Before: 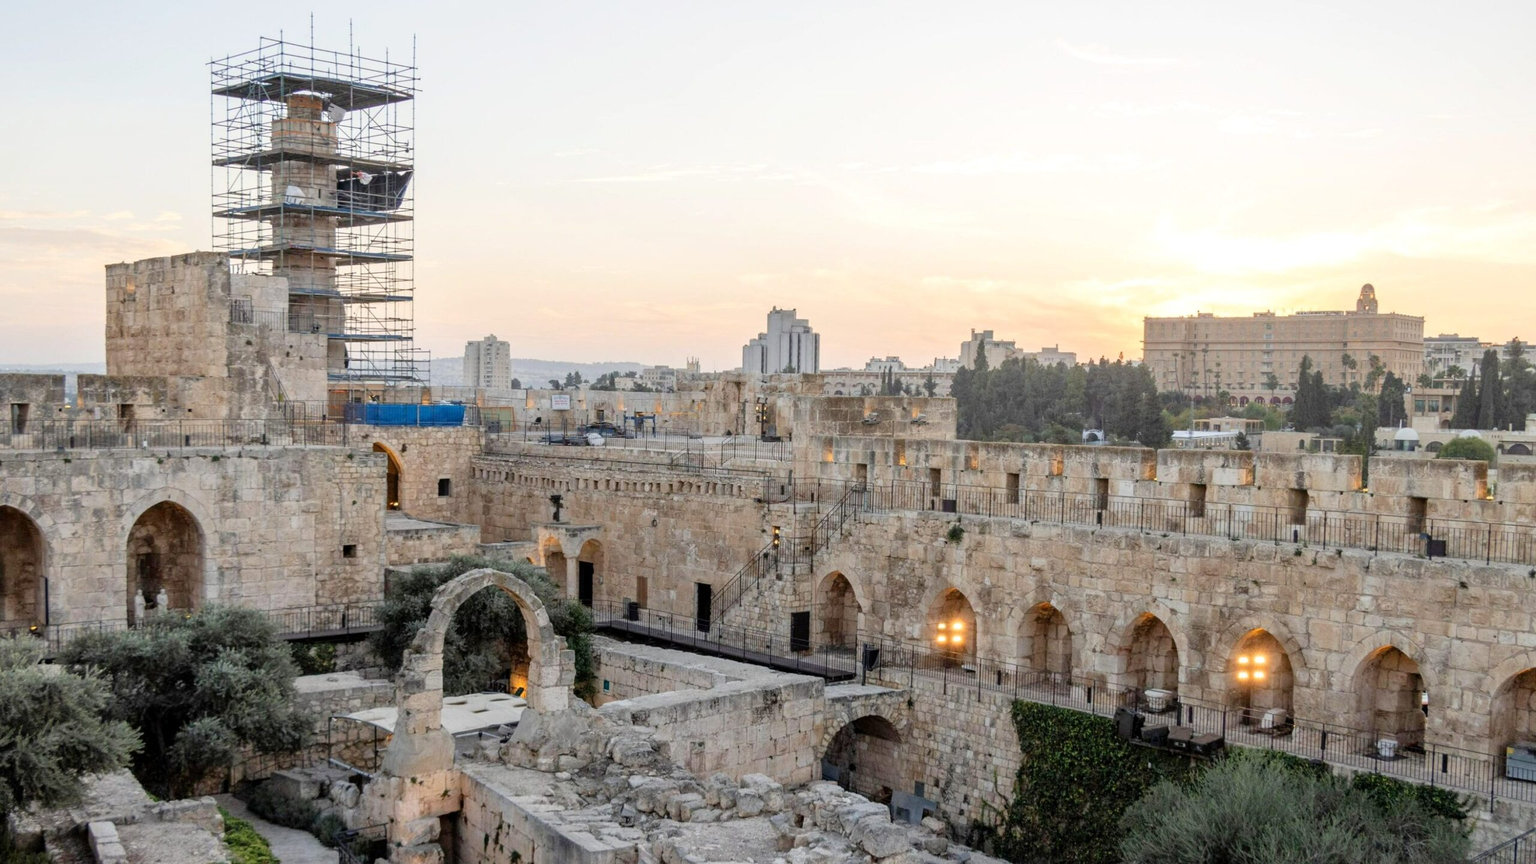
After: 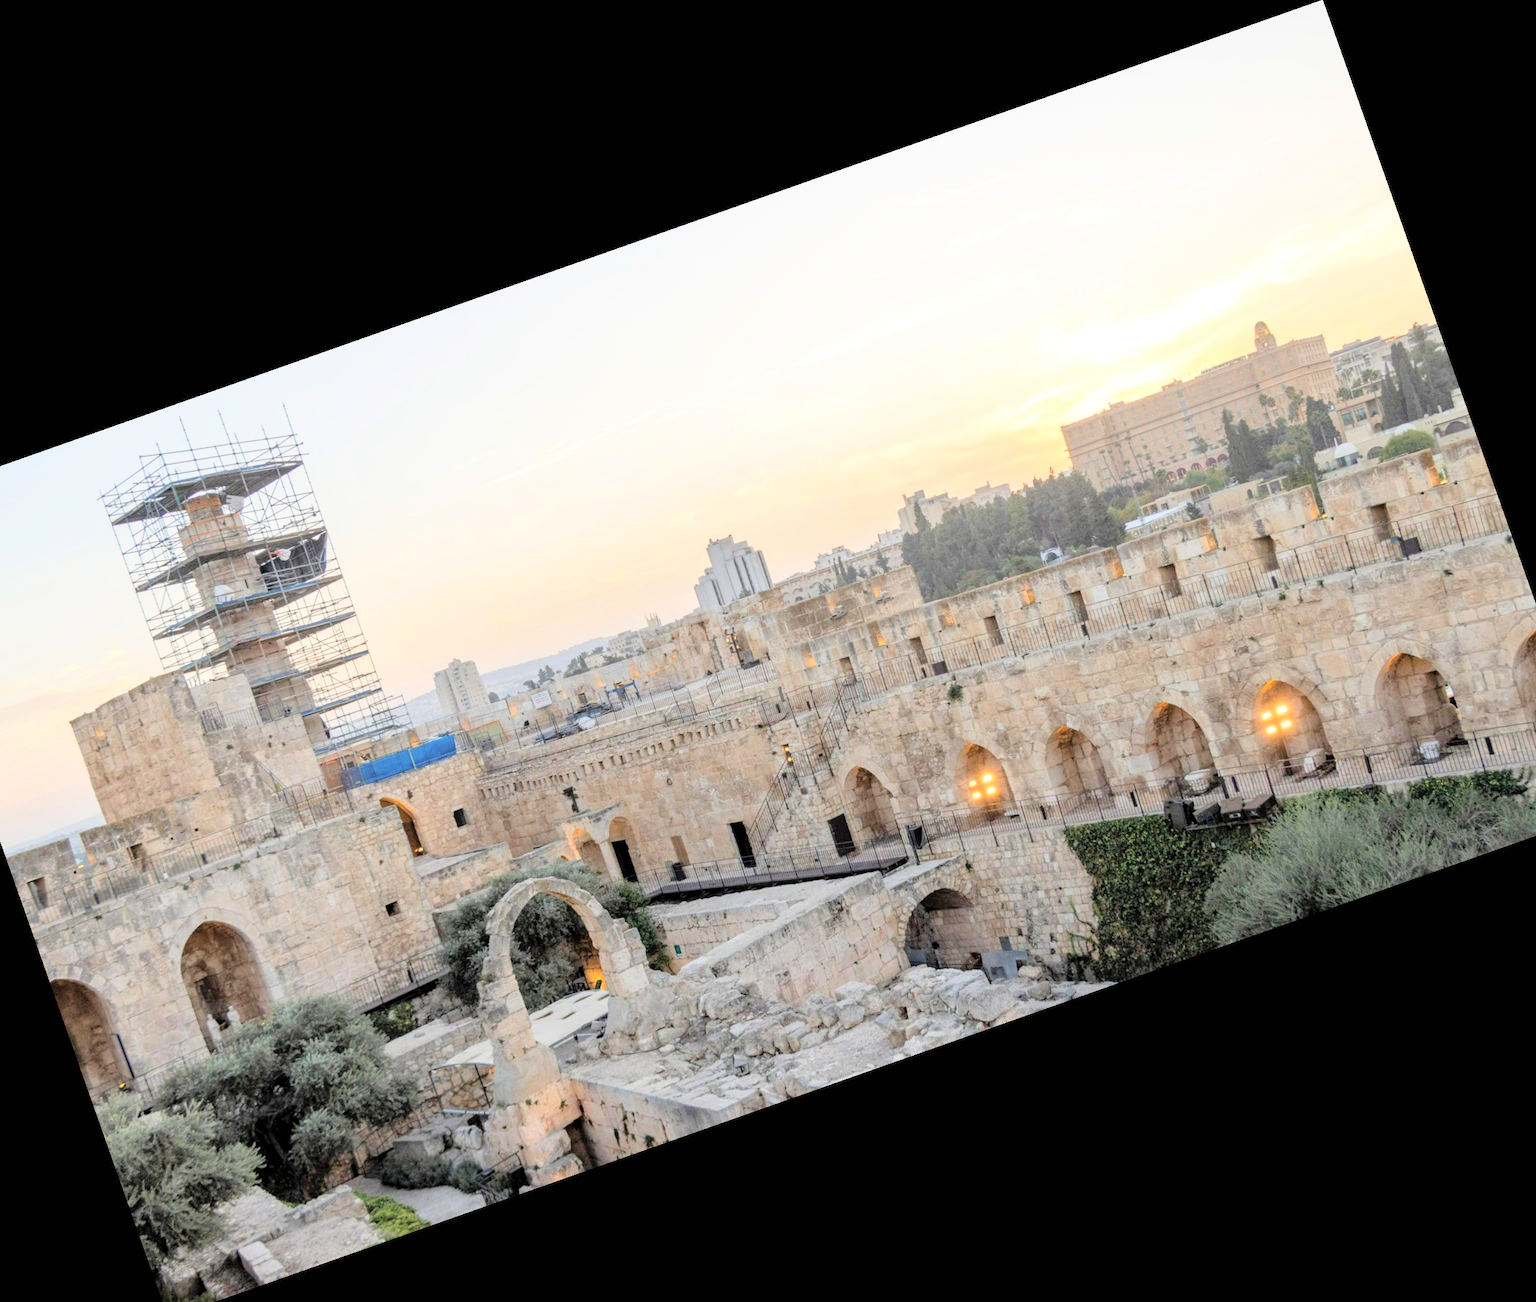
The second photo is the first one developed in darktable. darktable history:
crop and rotate: angle 19.43°, left 6.812%, right 4.125%, bottom 1.087%
global tonemap: drago (0.7, 100)
exposure: black level correction 0.001, exposure 0.5 EV, compensate exposure bias true, compensate highlight preservation false
white balance: emerald 1
